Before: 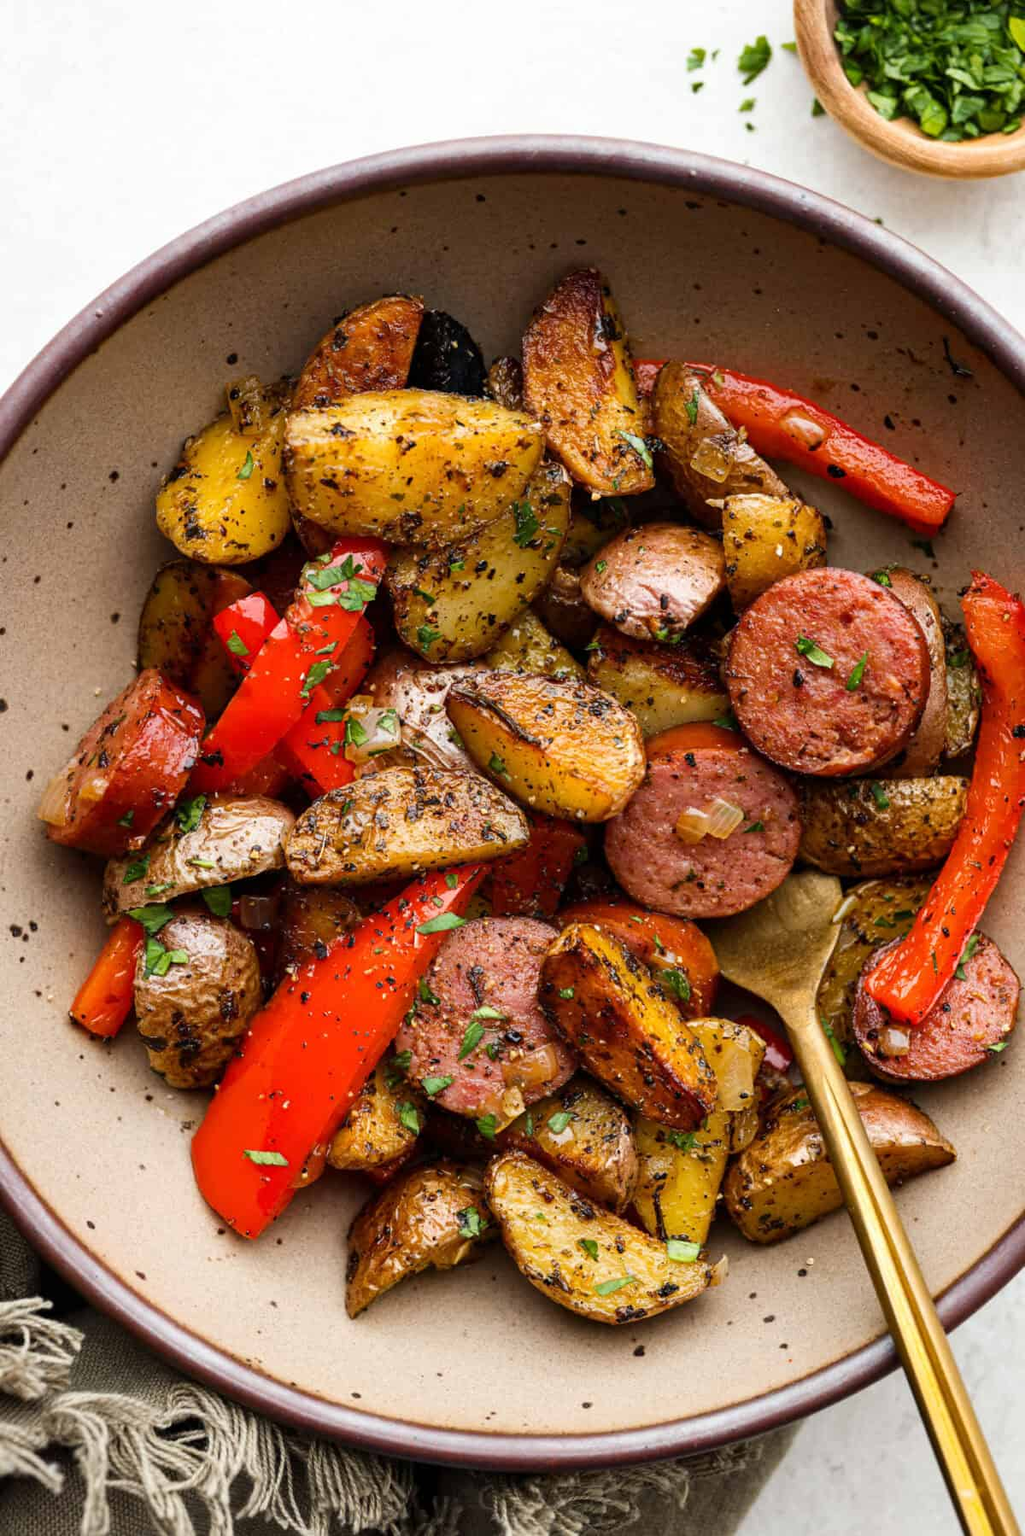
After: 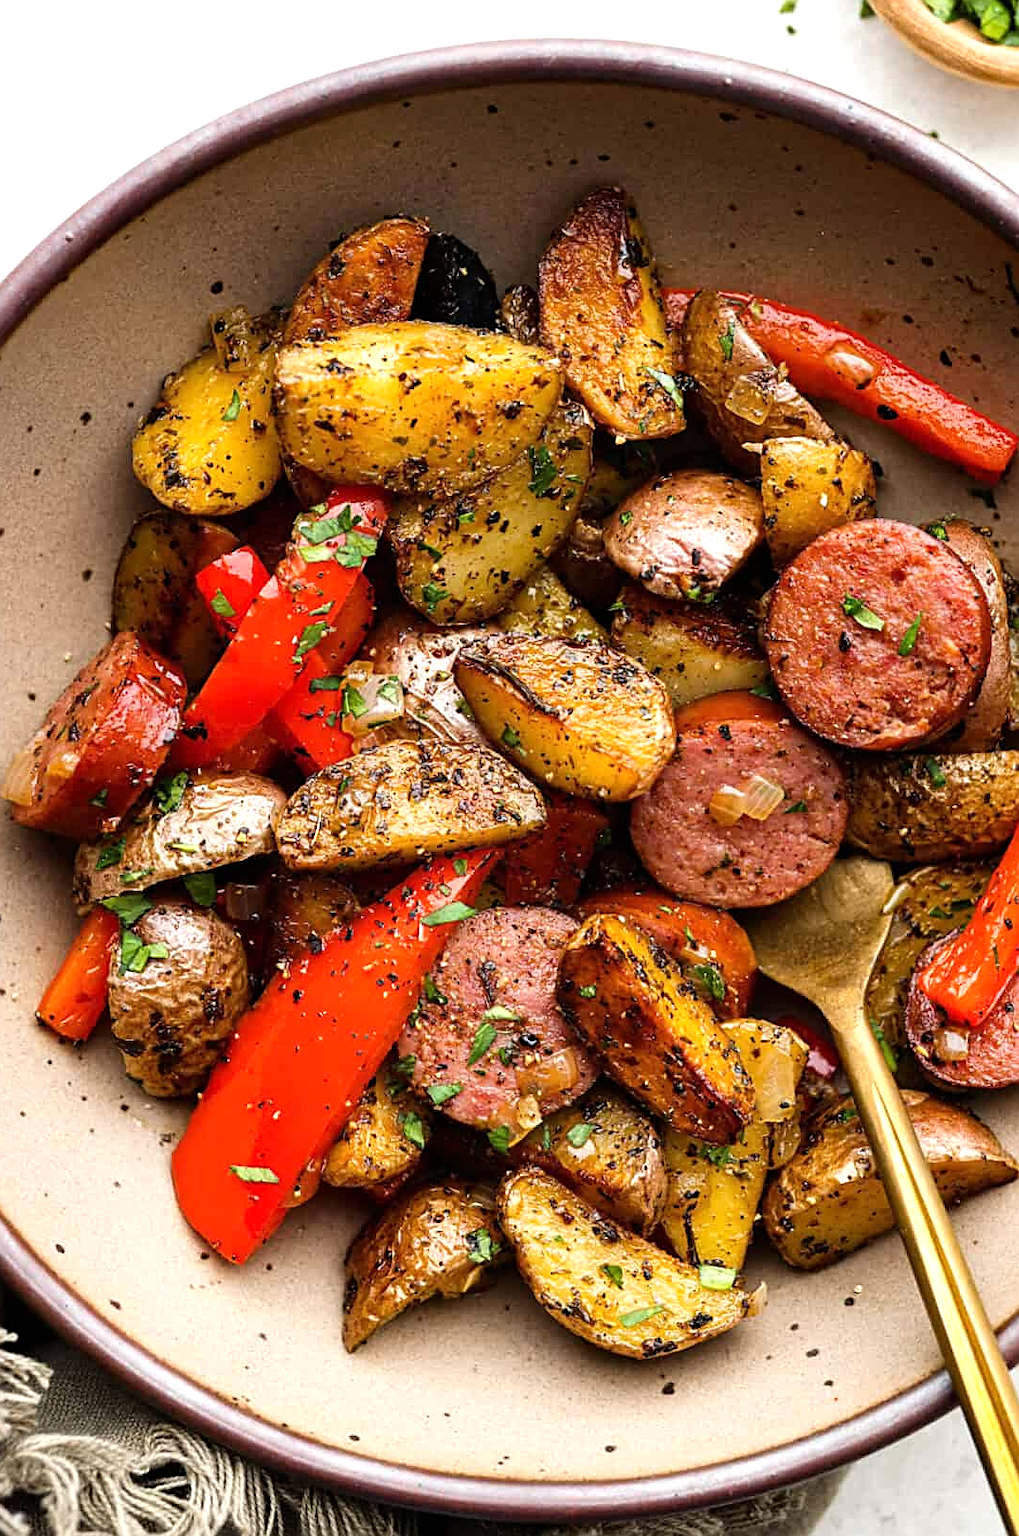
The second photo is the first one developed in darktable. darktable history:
tone equalizer: -8 EV -0.412 EV, -7 EV -0.355 EV, -6 EV -0.328 EV, -5 EV -0.192 EV, -3 EV 0.202 EV, -2 EV 0.363 EV, -1 EV 0.369 EV, +0 EV 0.398 EV
sharpen: on, module defaults
crop: left 3.648%, top 6.518%, right 6.624%, bottom 3.324%
